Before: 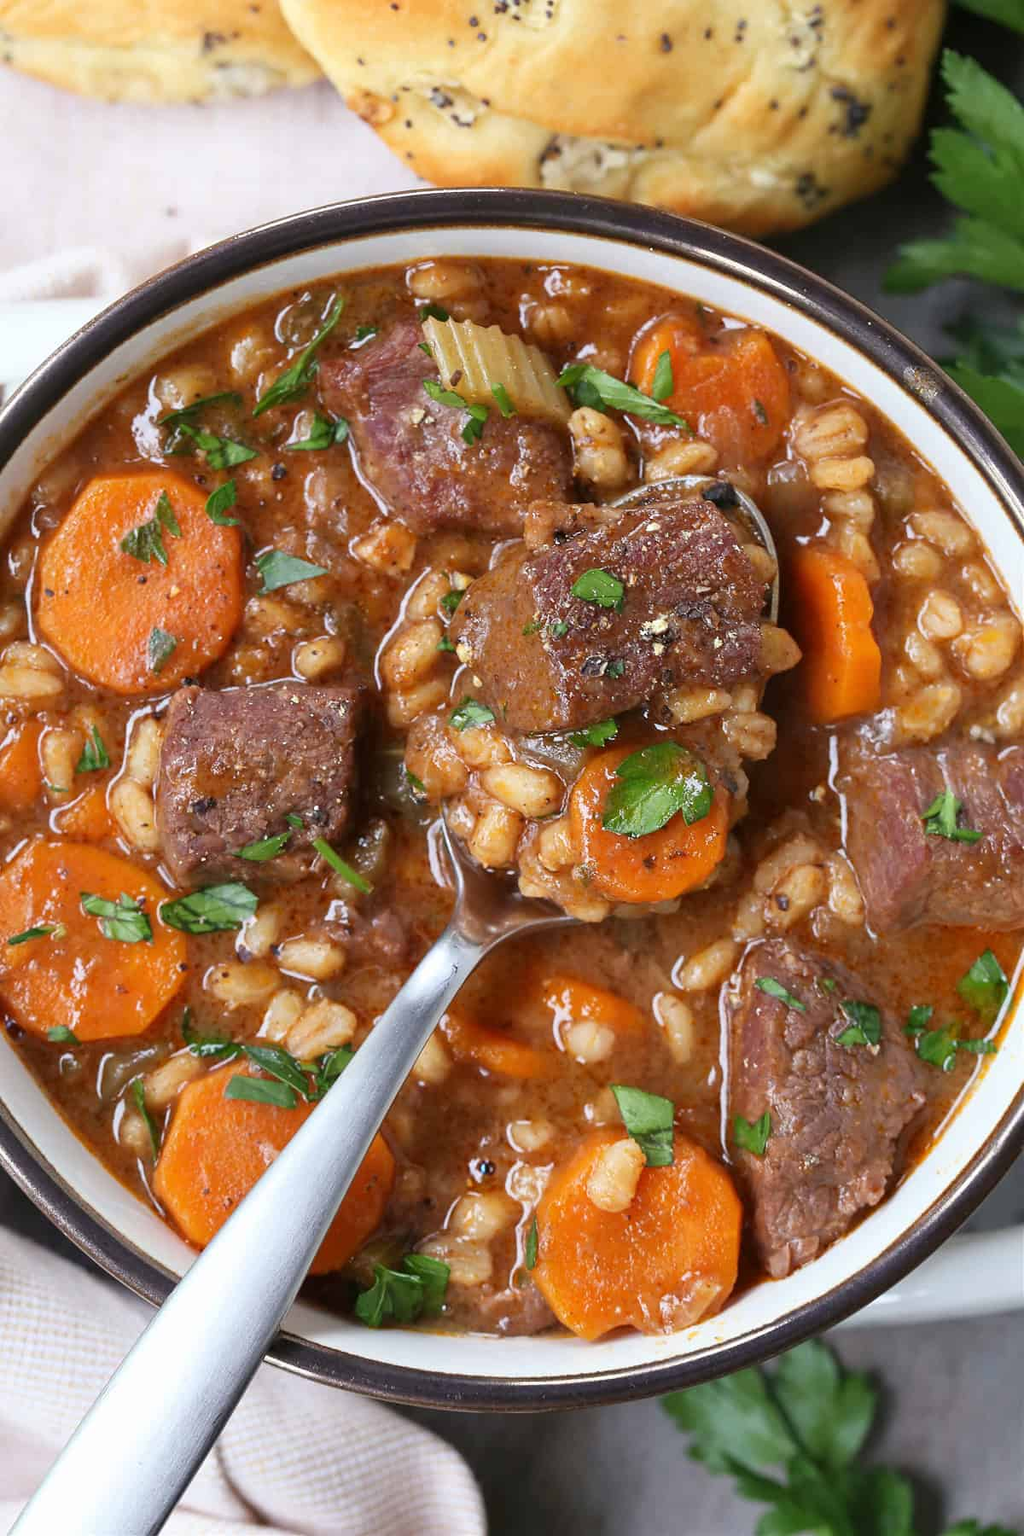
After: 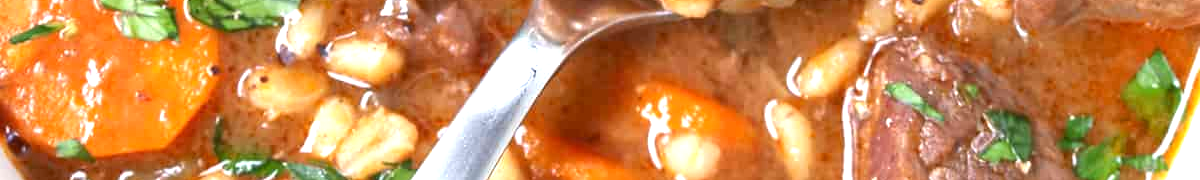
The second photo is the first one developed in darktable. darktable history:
exposure: black level correction 0.001, exposure 1.05 EV, compensate exposure bias true, compensate highlight preservation false
crop and rotate: top 59.084%, bottom 30.916%
